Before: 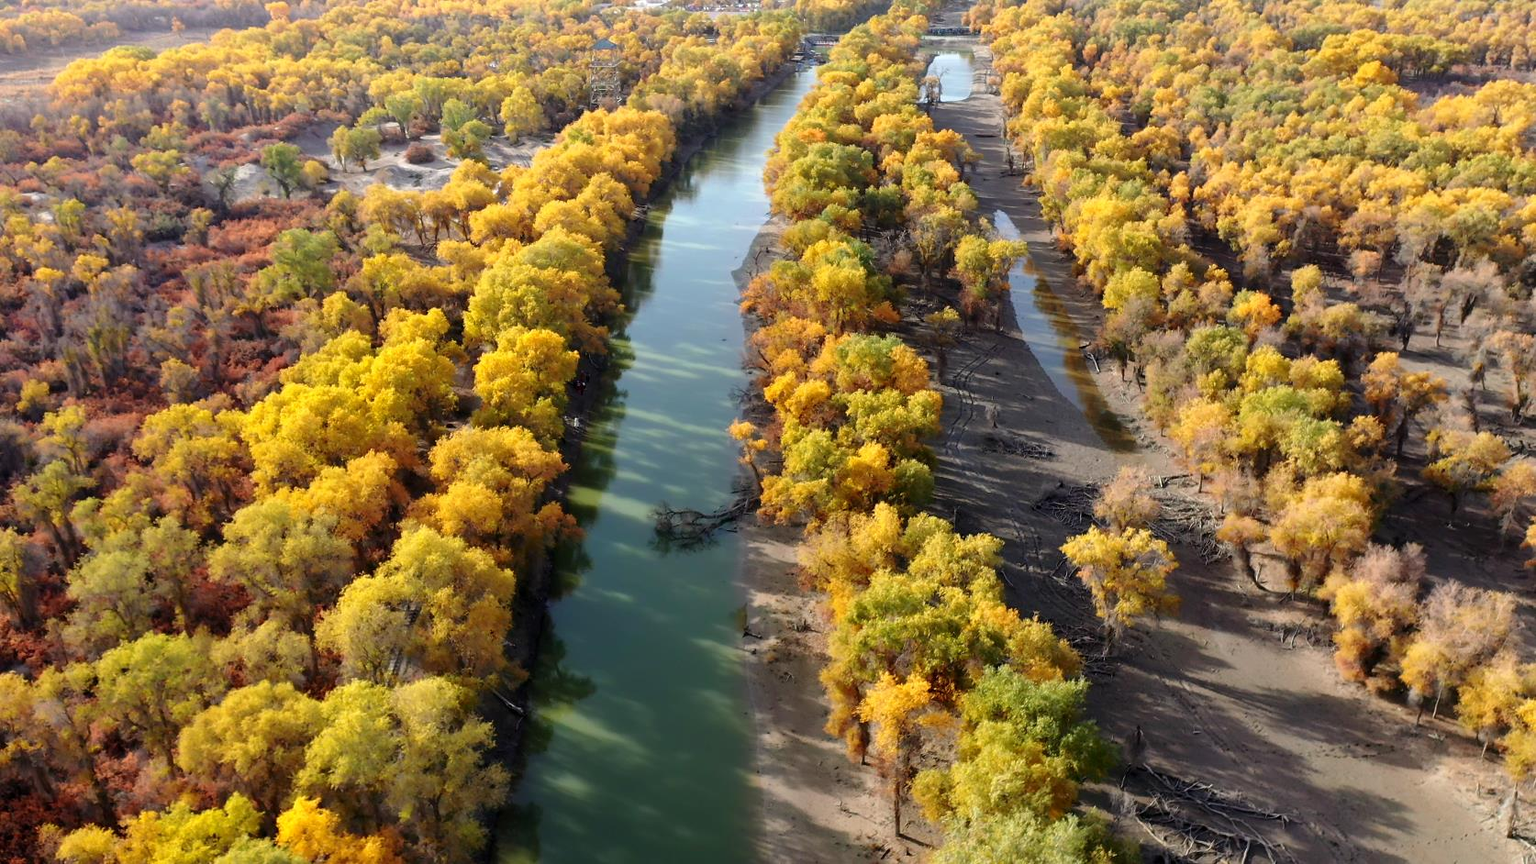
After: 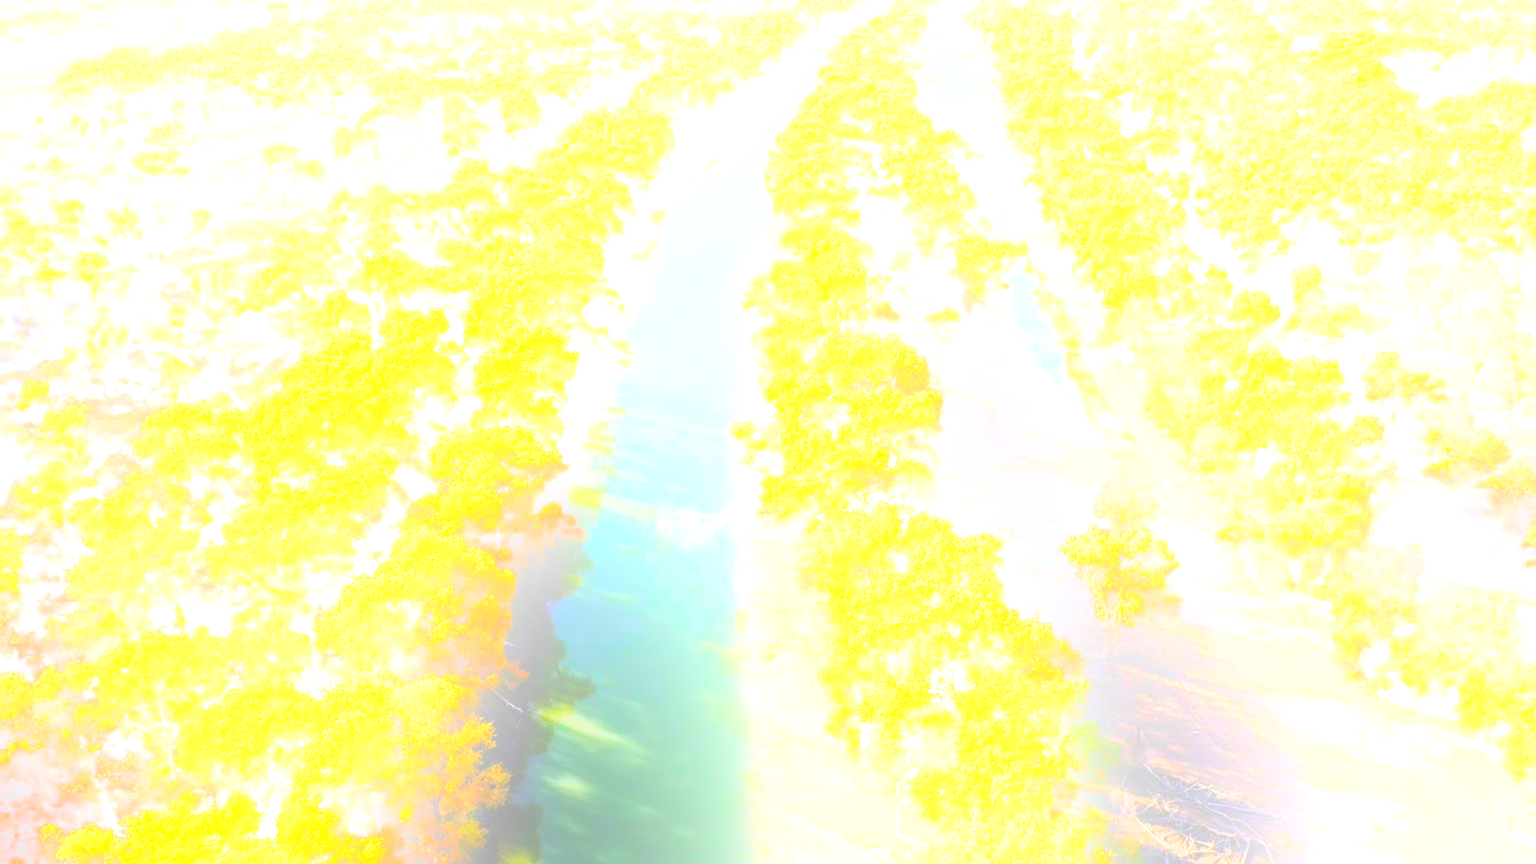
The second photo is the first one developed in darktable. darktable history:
white balance: emerald 1
local contrast: on, module defaults
base curve: curves: ch0 [(0, 0) (0.007, 0.004) (0.027, 0.03) (0.046, 0.07) (0.207, 0.54) (0.442, 0.872) (0.673, 0.972) (1, 1)], preserve colors none
bloom: size 25%, threshold 5%, strength 90%
